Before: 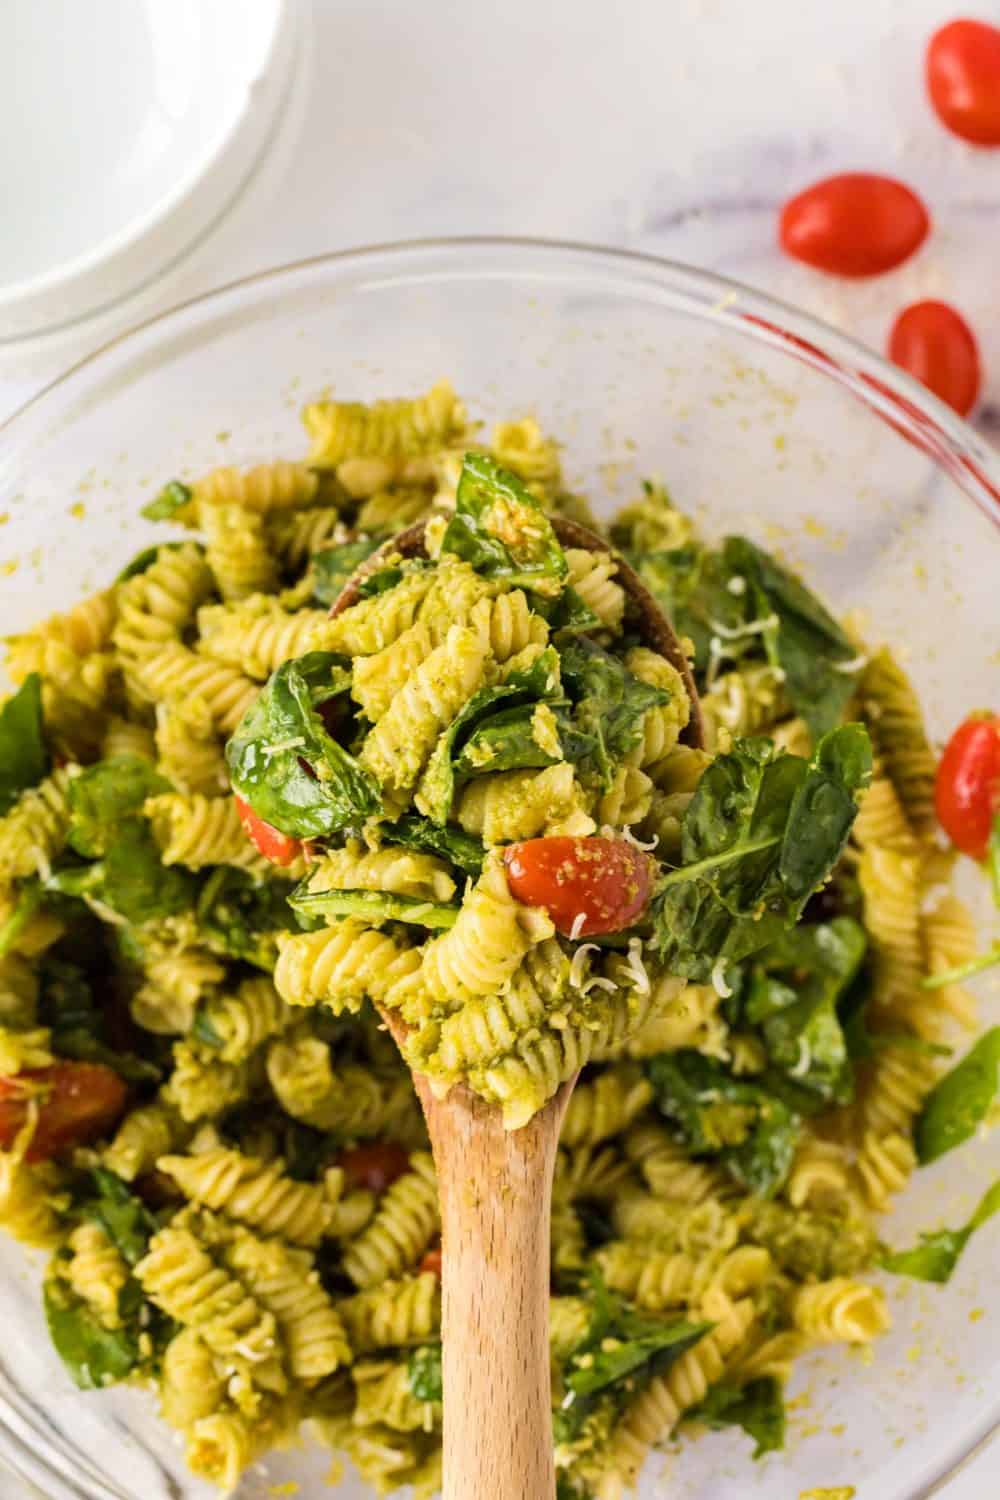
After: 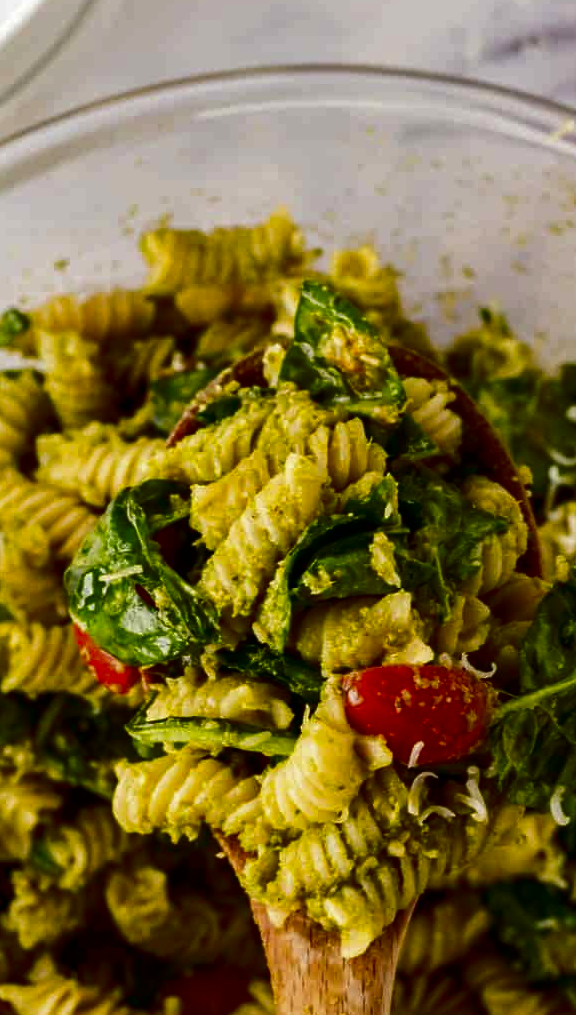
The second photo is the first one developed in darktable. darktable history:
crop: left 16.236%, top 11.517%, right 26.116%, bottom 20.763%
contrast brightness saturation: contrast 0.088, brightness -0.599, saturation 0.171
